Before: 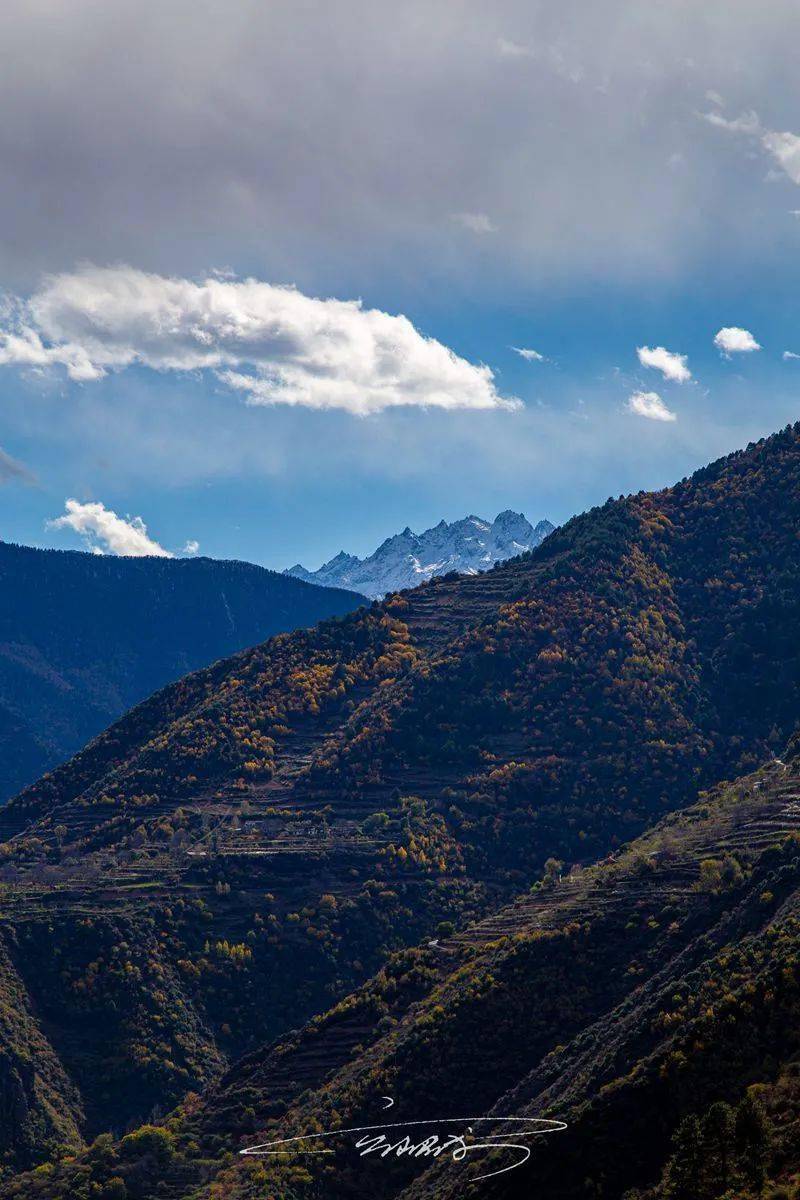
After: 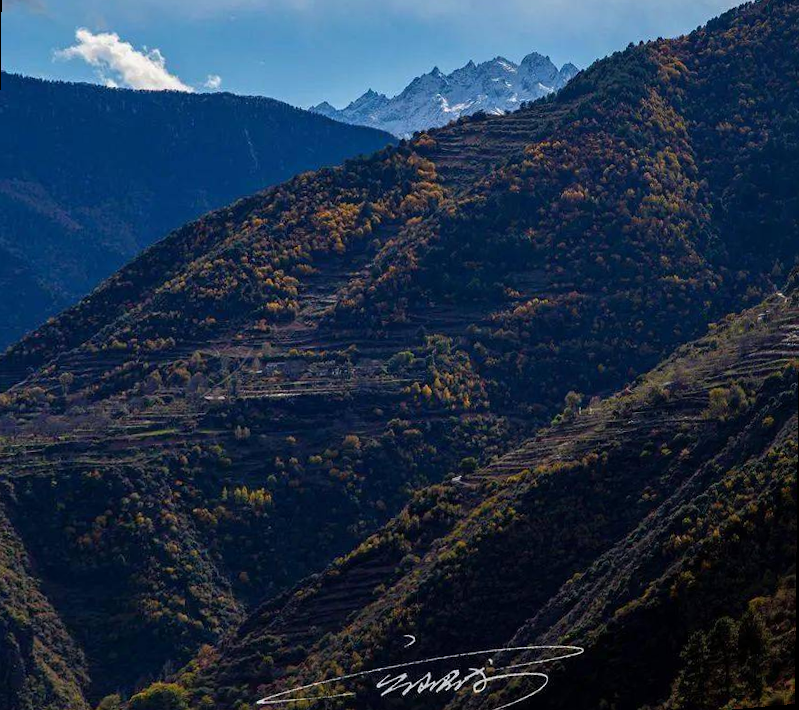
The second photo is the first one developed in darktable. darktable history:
rotate and perspective: rotation 0.679°, lens shift (horizontal) 0.136, crop left 0.009, crop right 0.991, crop top 0.078, crop bottom 0.95
crop and rotate: top 36.435%
